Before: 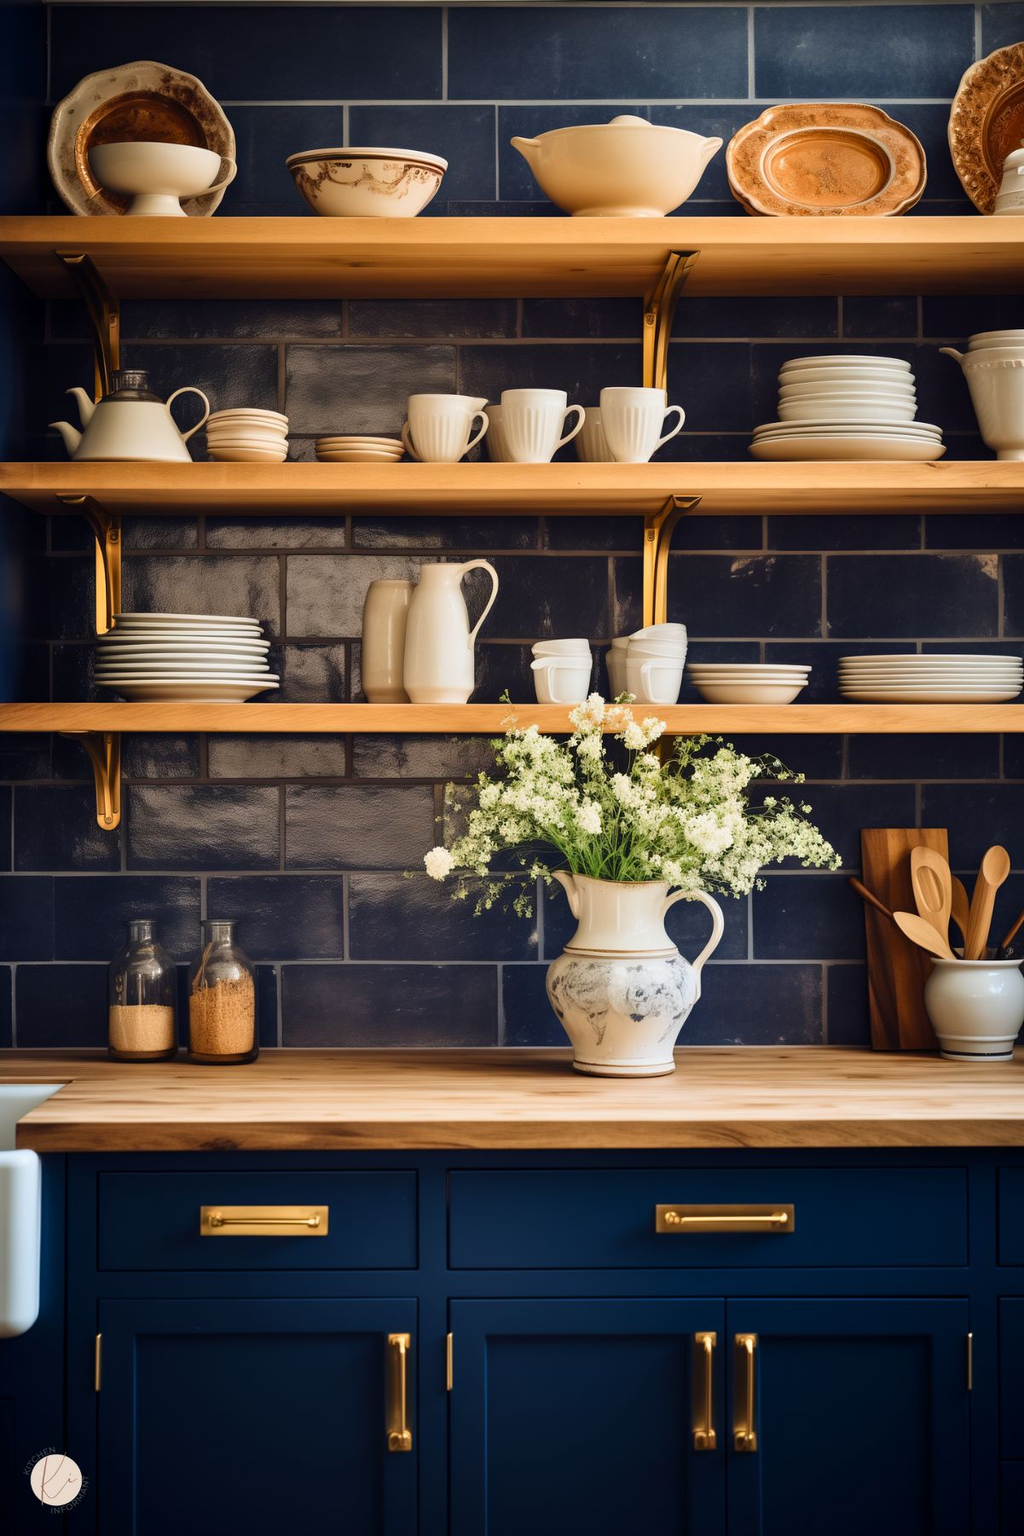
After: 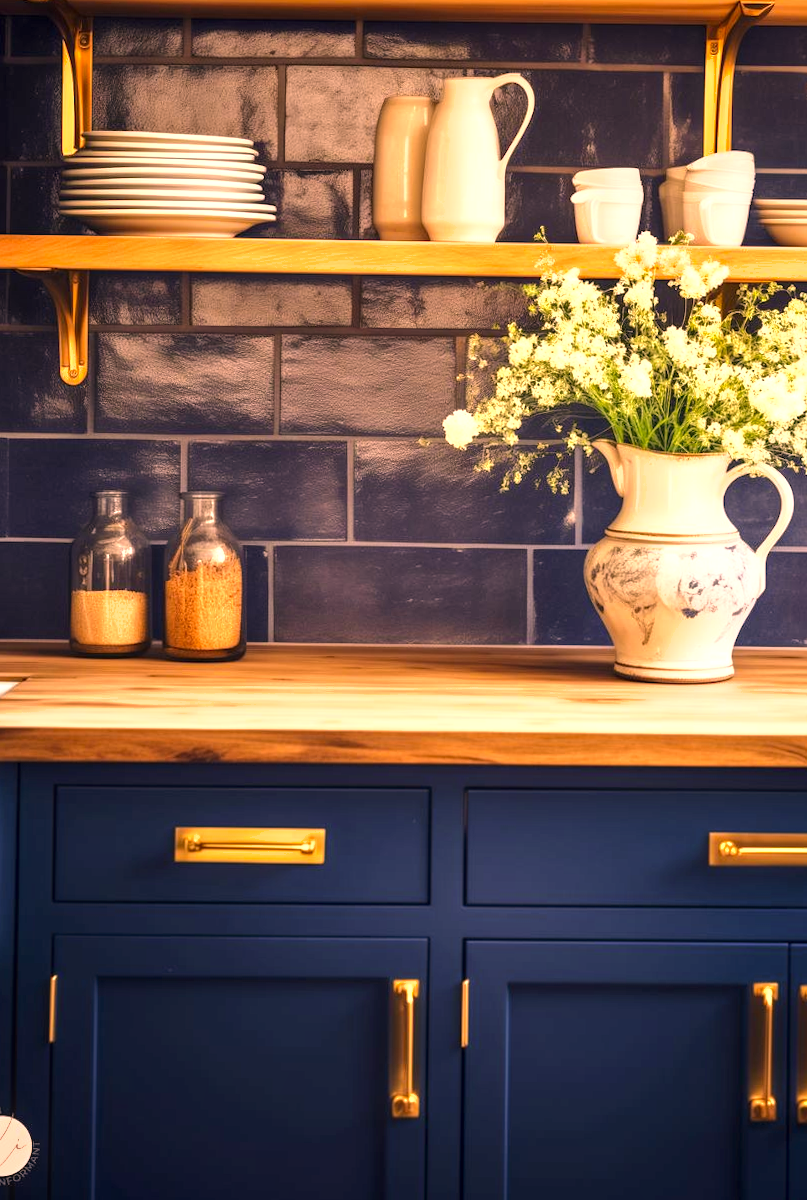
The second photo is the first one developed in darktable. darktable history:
color correction: highlights a* 21.33, highlights b* 19.4
exposure: black level correction 0, exposure 1.096 EV, compensate exposure bias true, compensate highlight preservation false
crop and rotate: angle -0.77°, left 3.579%, top 32%, right 27.815%
local contrast: on, module defaults
shadows and highlights: shadows -20.6, white point adjustment -2.18, highlights -34.91
